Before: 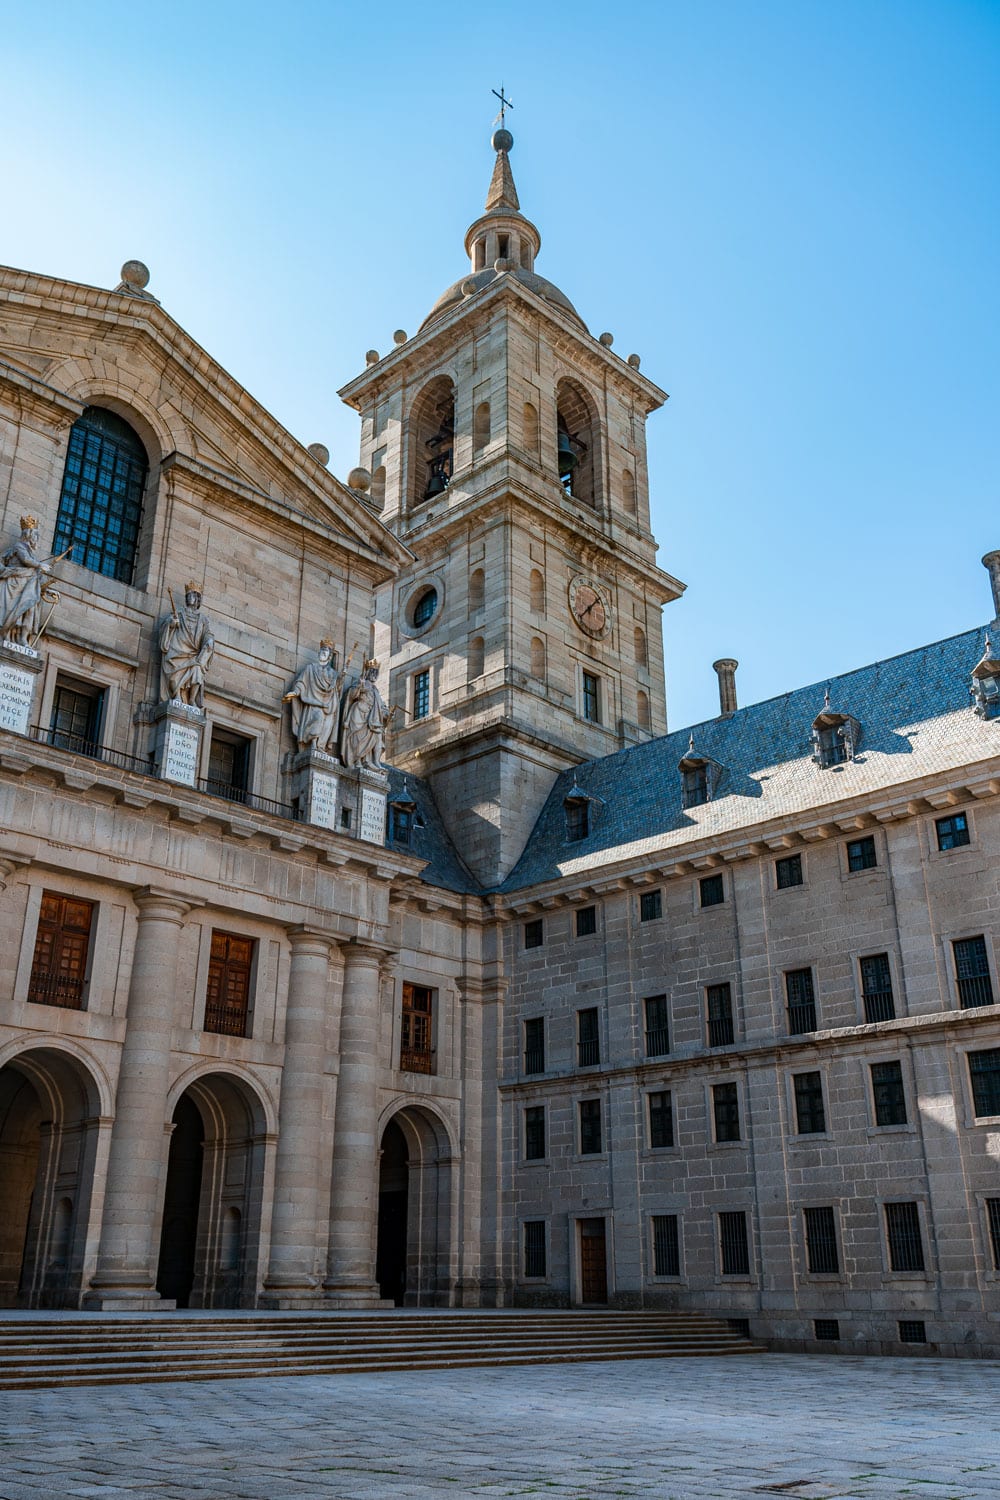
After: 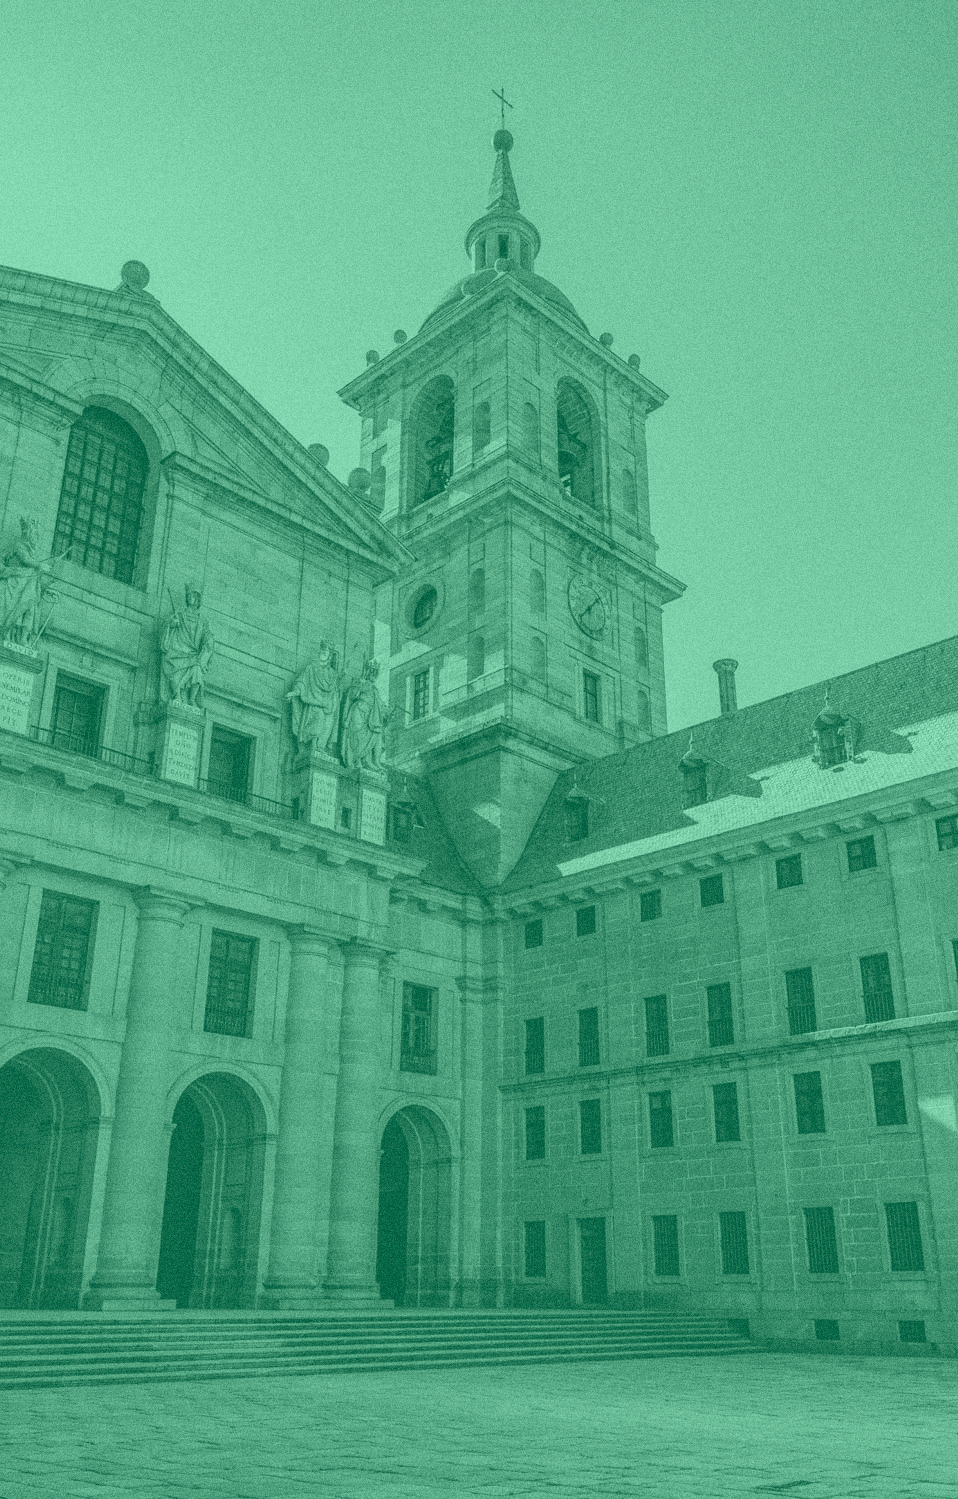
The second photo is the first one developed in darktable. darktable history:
color balance rgb: perceptual saturation grading › global saturation 20%, global vibrance 20%
local contrast: highlights 83%, shadows 81%
grain: coarseness 9.61 ISO, strength 35.62%
contrast brightness saturation: contrast -0.15, brightness 0.05, saturation -0.12
colorize: hue 147.6°, saturation 65%, lightness 21.64%
crop: right 4.126%, bottom 0.031%
